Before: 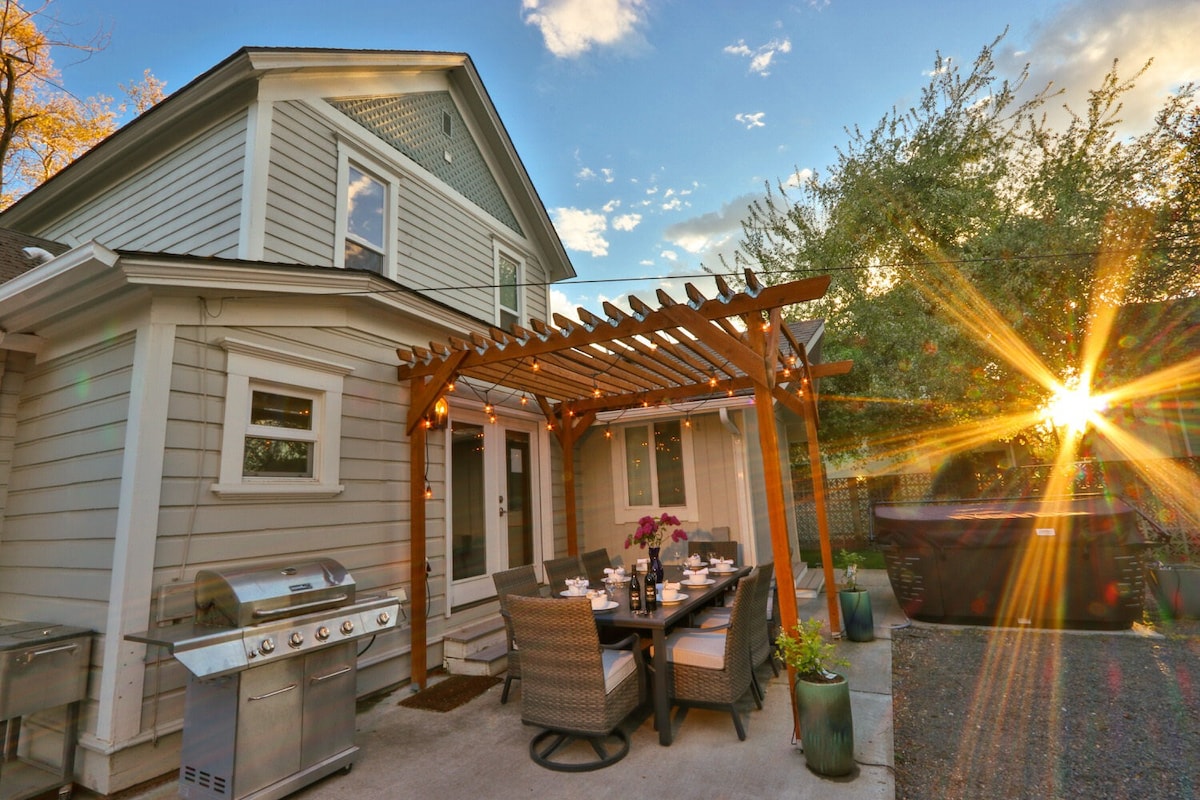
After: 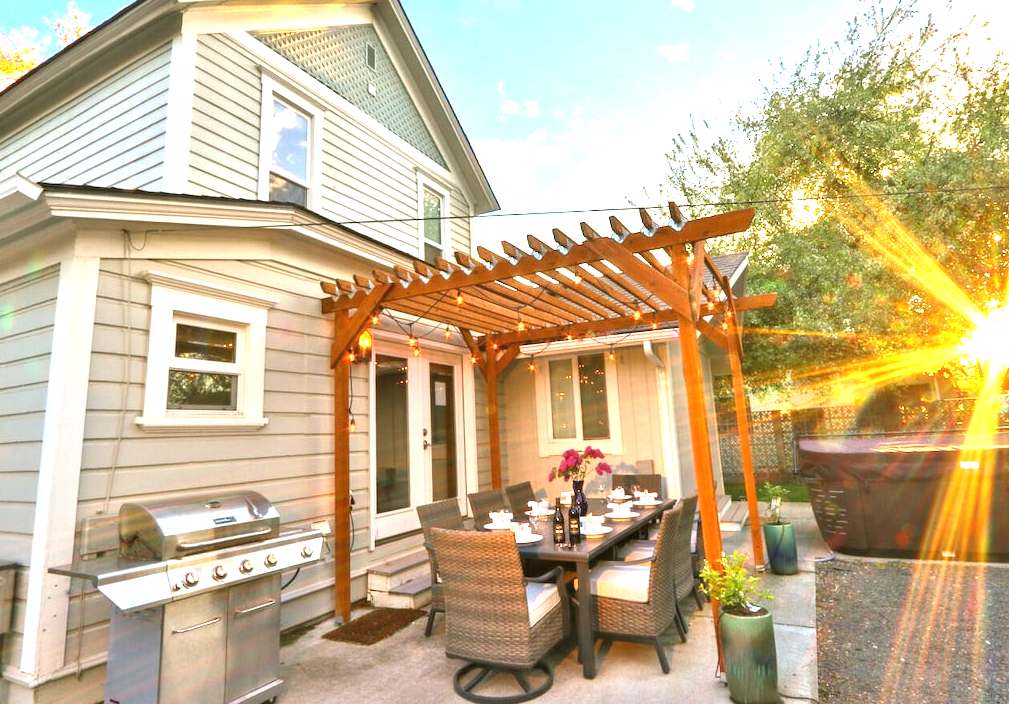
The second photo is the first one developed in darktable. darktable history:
exposure: black level correction 0, exposure 1.661 EV, compensate exposure bias true, compensate highlight preservation false
crop: left 6.369%, top 8.384%, right 9.546%, bottom 3.532%
